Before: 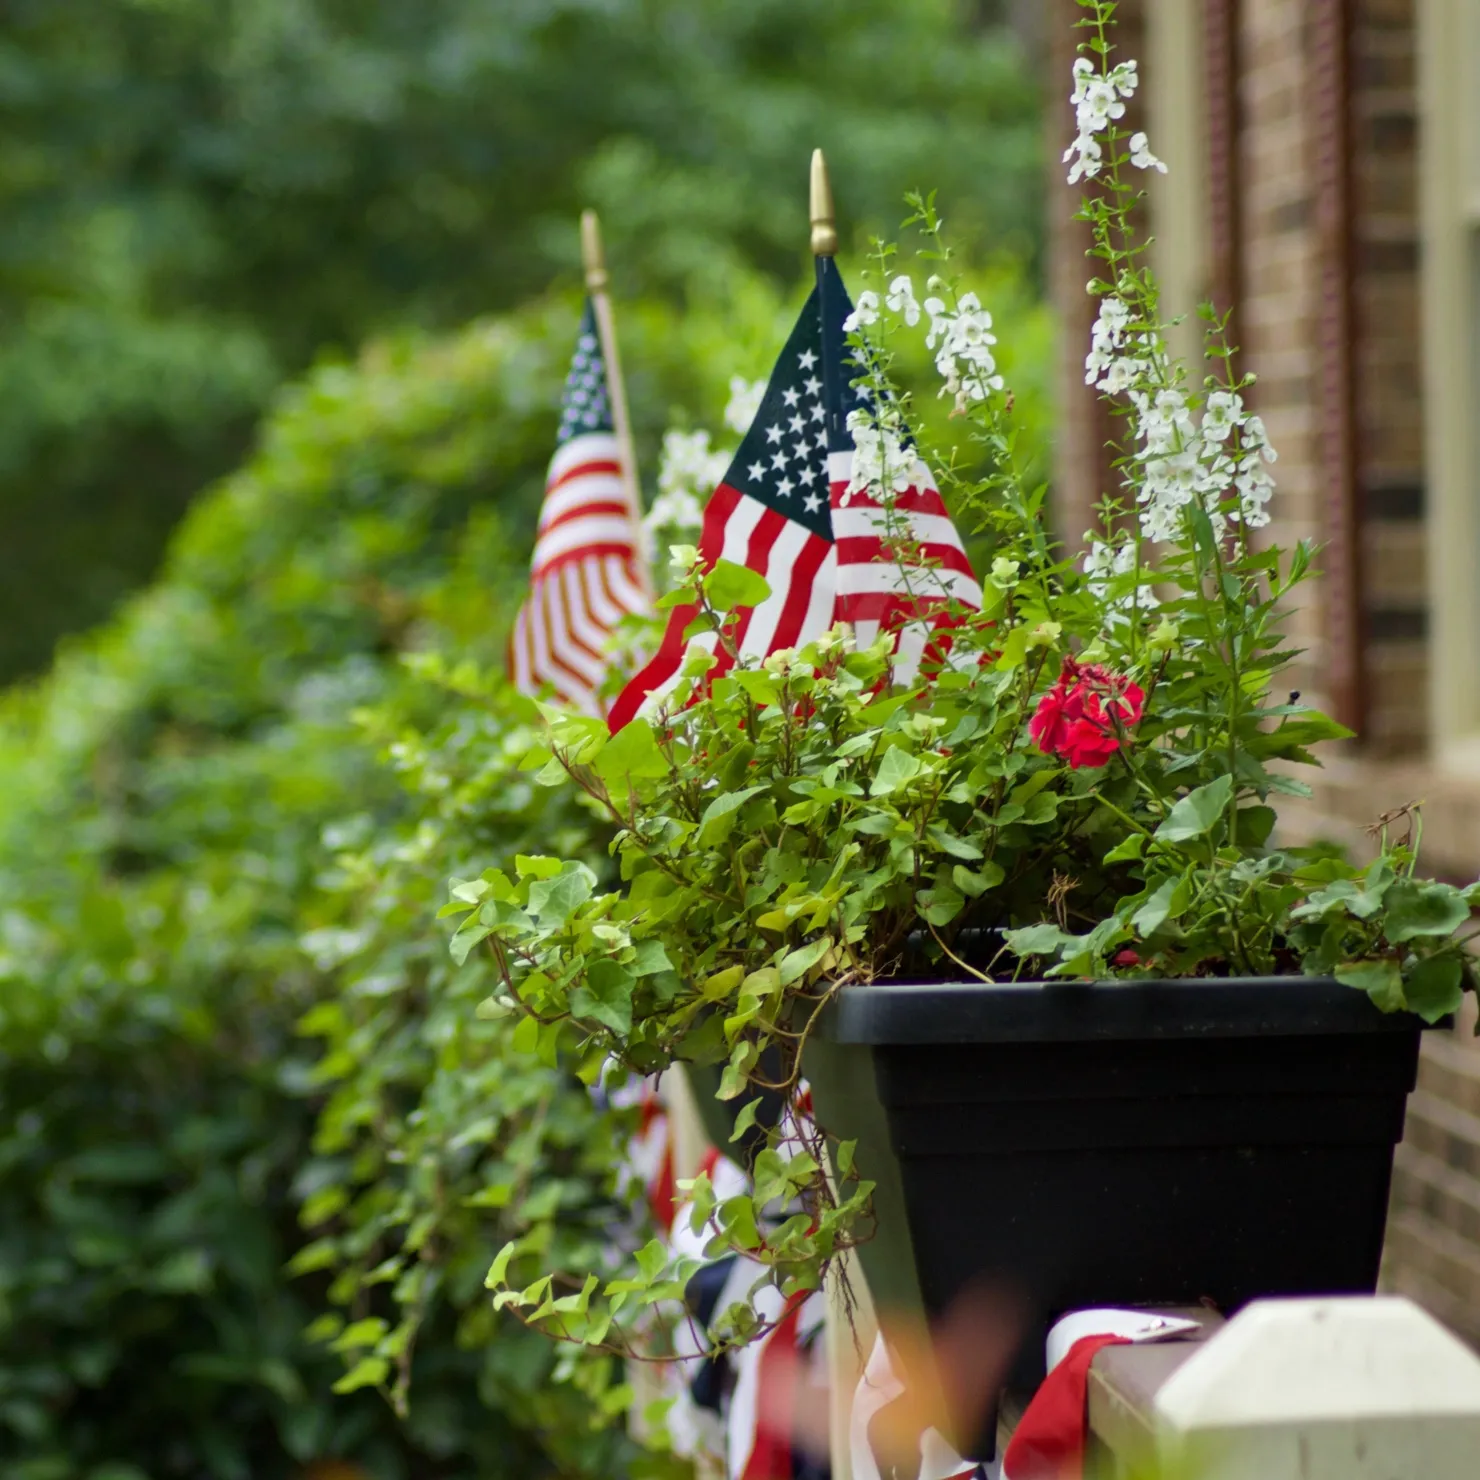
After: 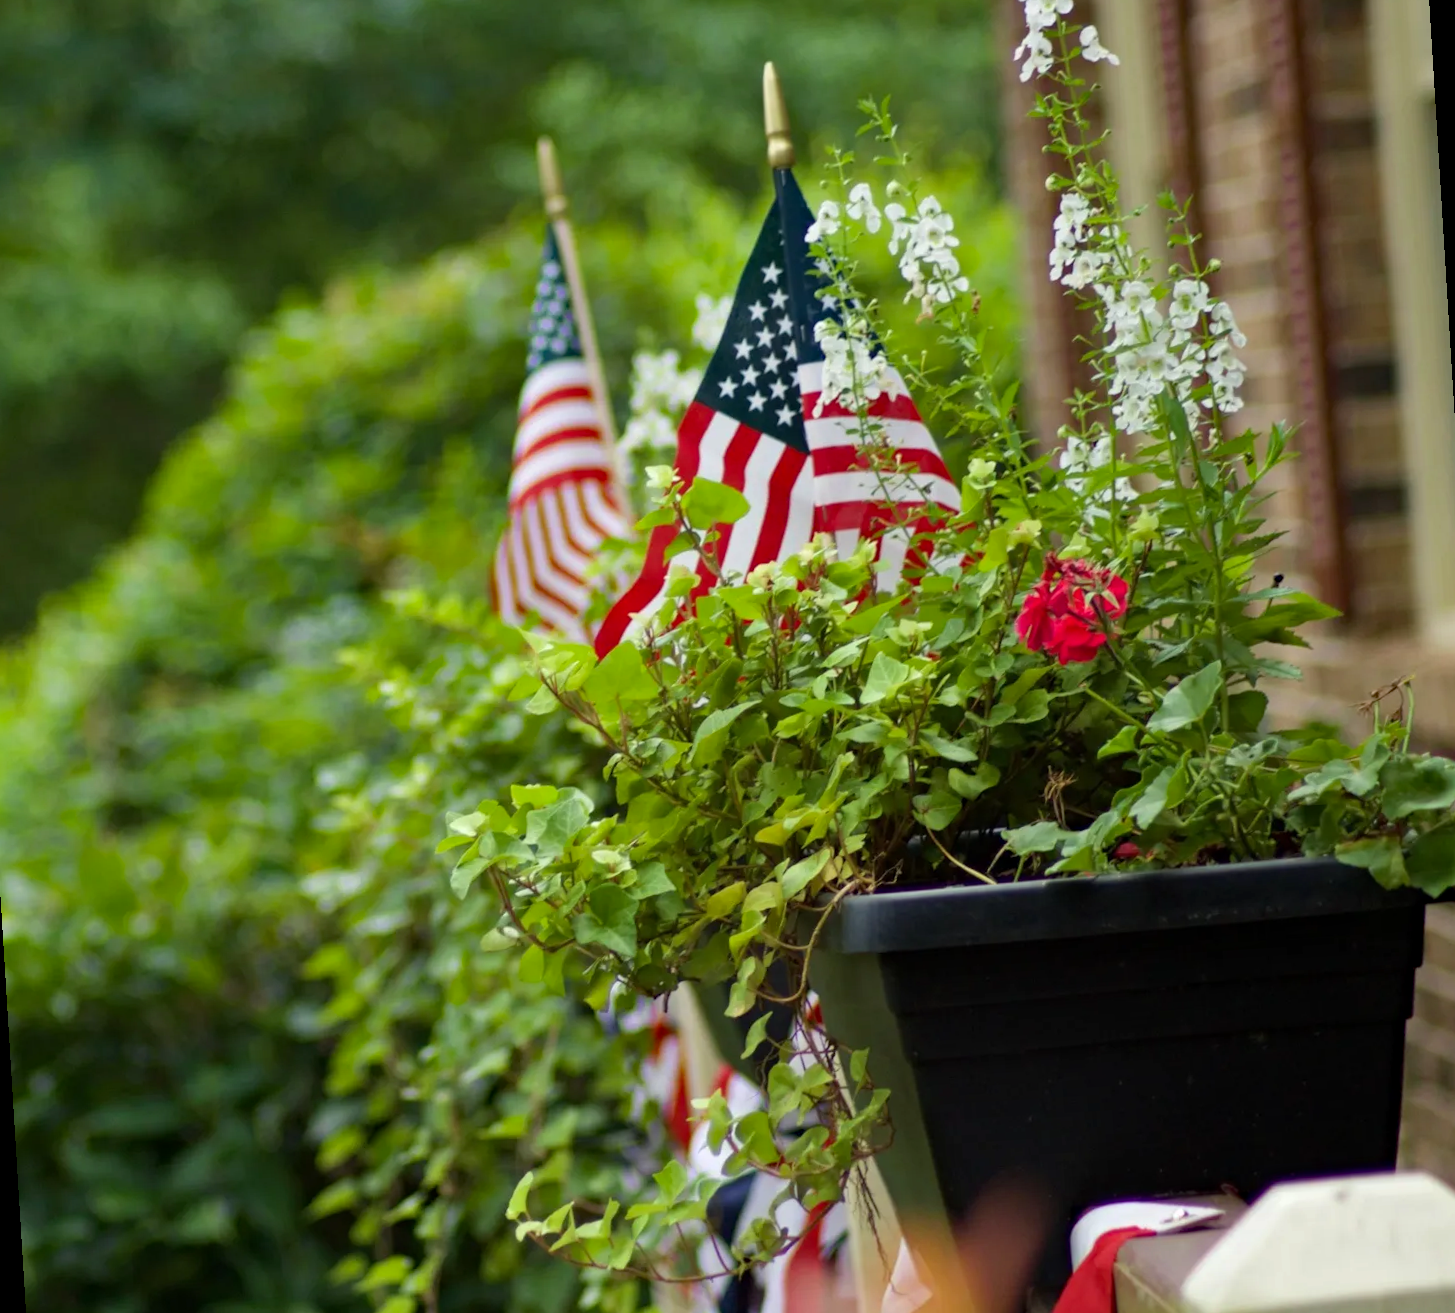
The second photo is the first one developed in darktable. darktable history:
haze removal: adaptive false
rotate and perspective: rotation -3.52°, crop left 0.036, crop right 0.964, crop top 0.081, crop bottom 0.919
color balance: on, module defaults
